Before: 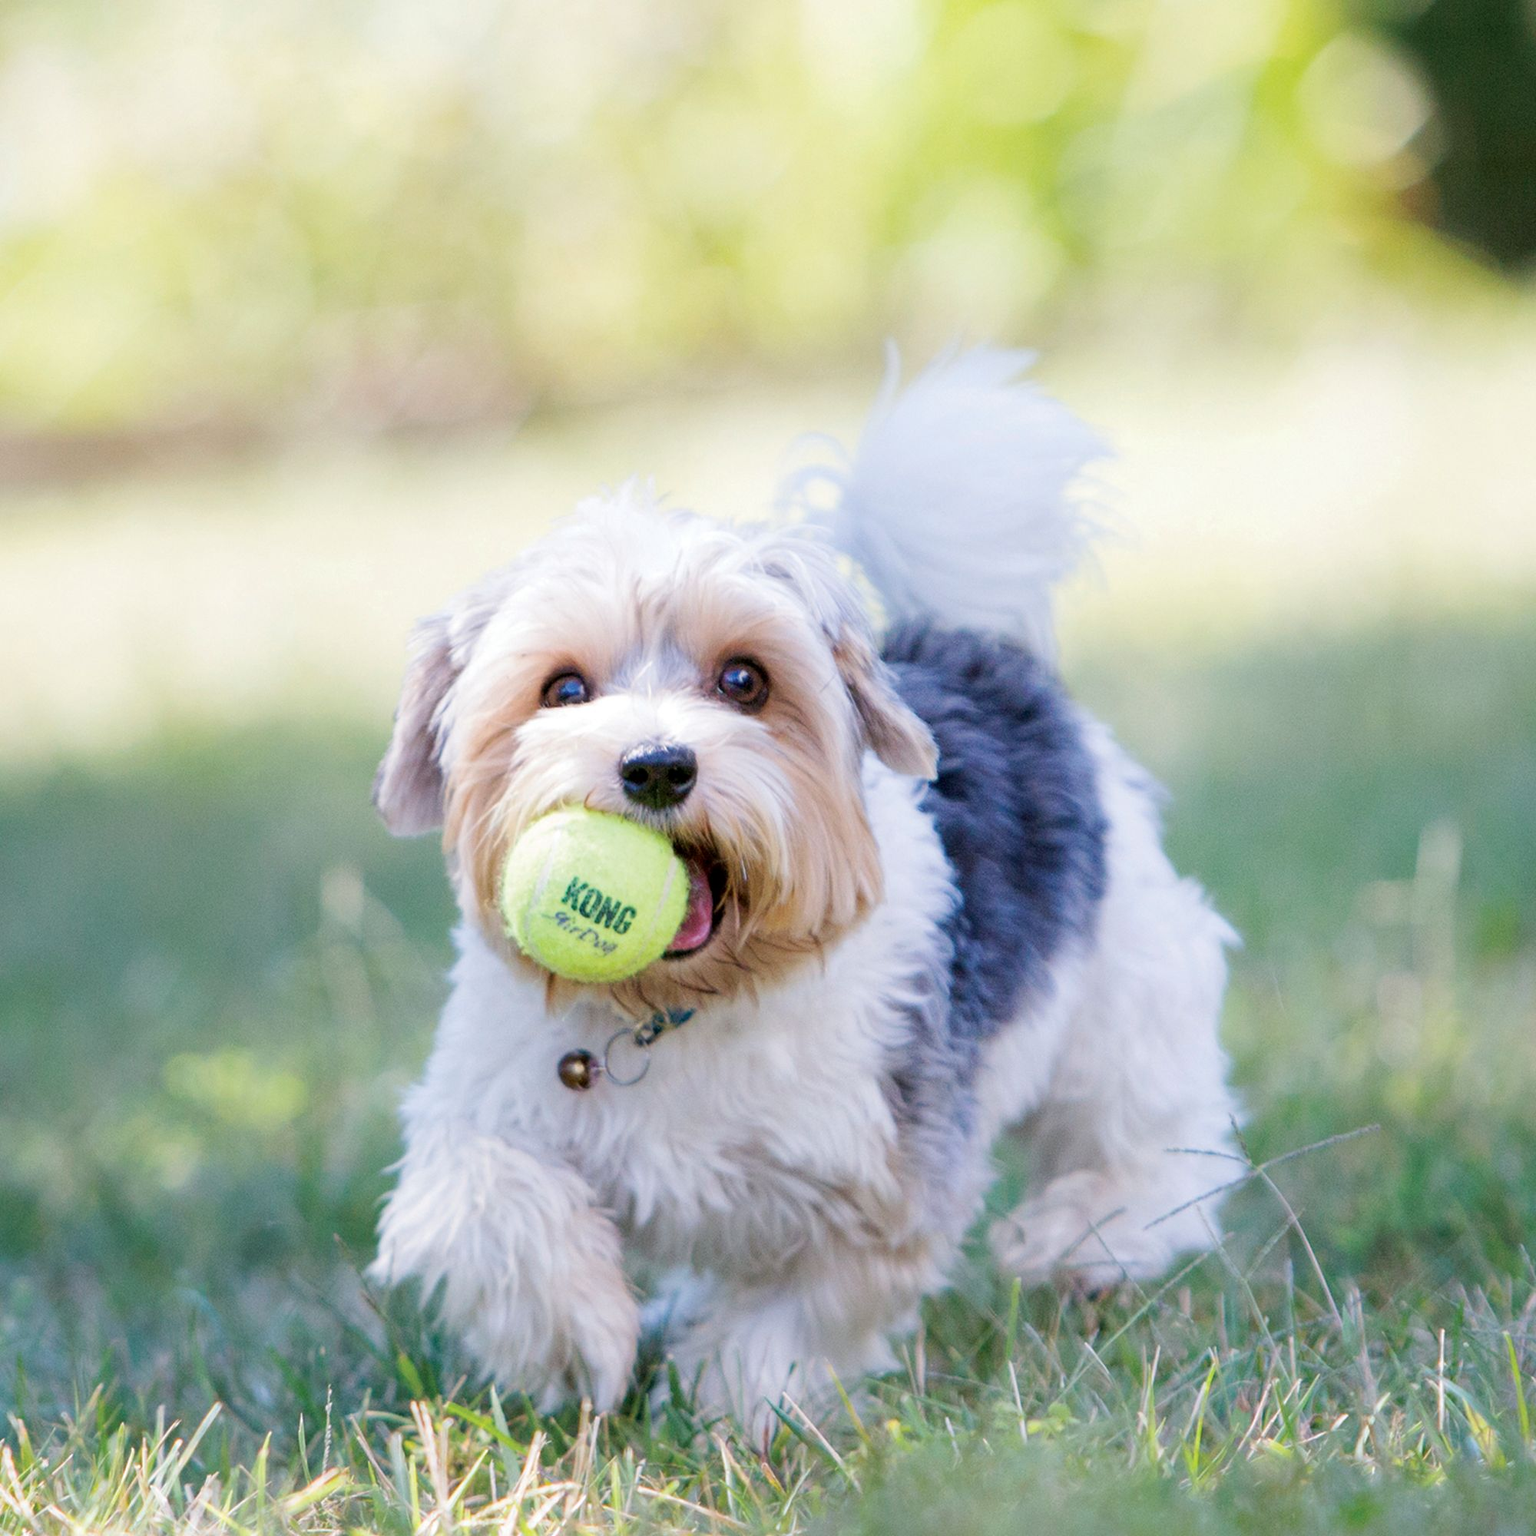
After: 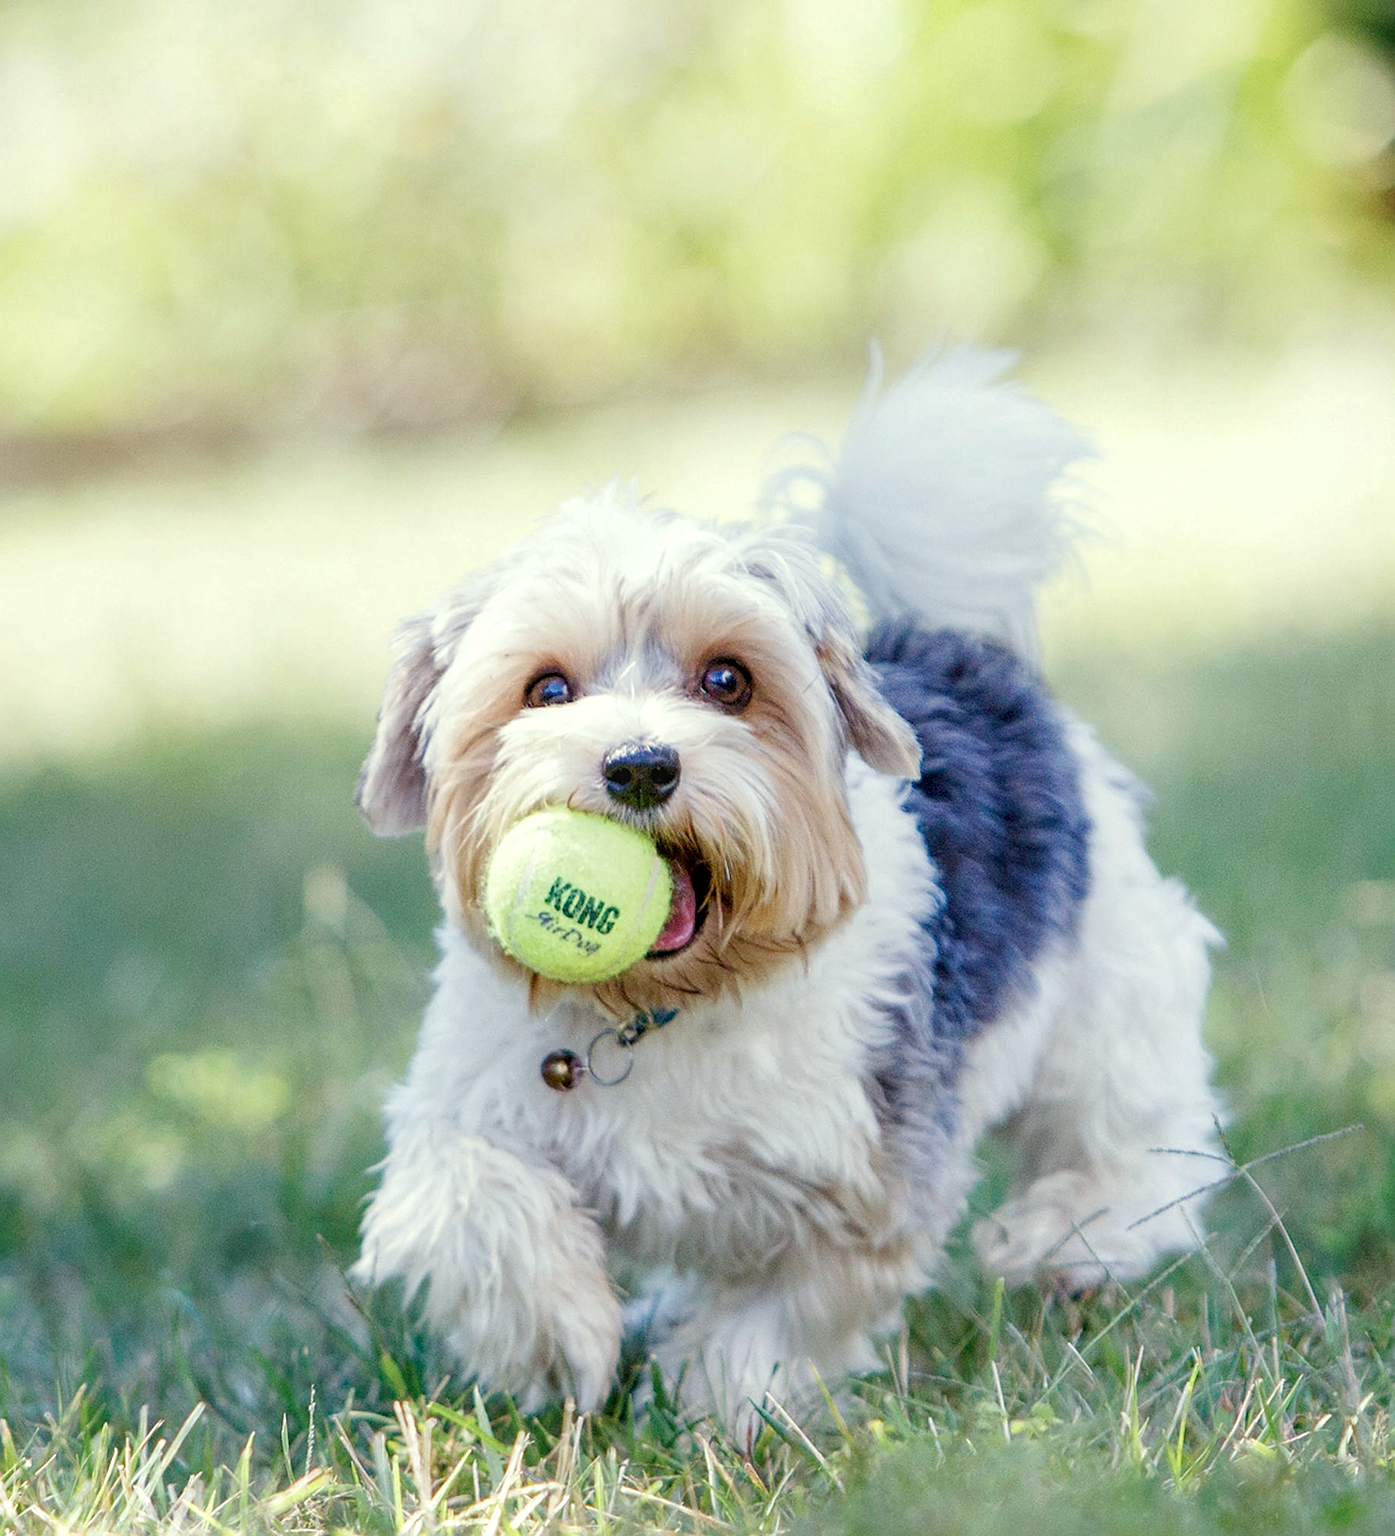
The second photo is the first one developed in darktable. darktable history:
sharpen: on, module defaults
color correction: highlights a* -4.44, highlights b* 6.86
crop and rotate: left 1.129%, right 8.013%
color balance rgb: shadows lift › hue 84.79°, perceptual saturation grading › global saturation -0.048%, perceptual saturation grading › highlights -31.896%, perceptual saturation grading › mid-tones 5.348%, perceptual saturation grading › shadows 18.743%, global vibrance 20%
local contrast: on, module defaults
